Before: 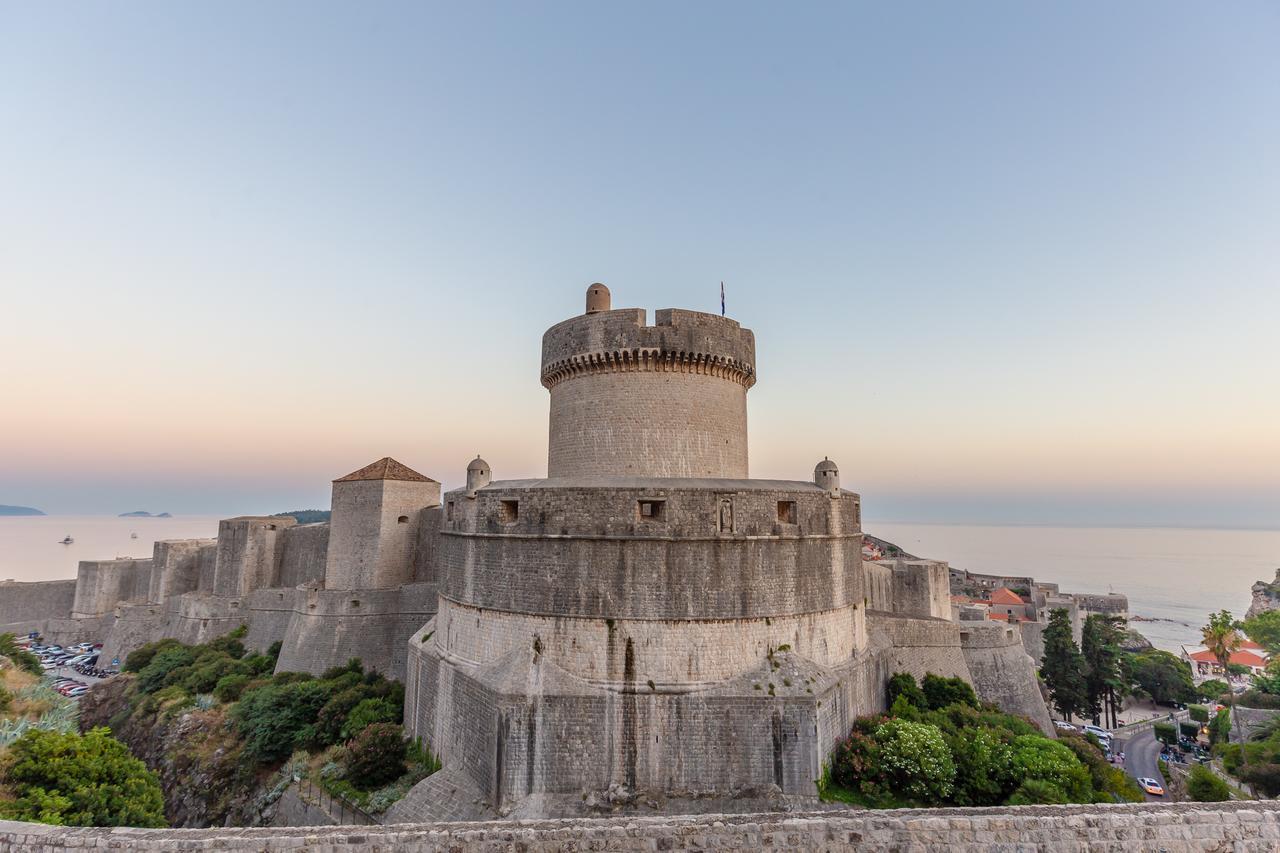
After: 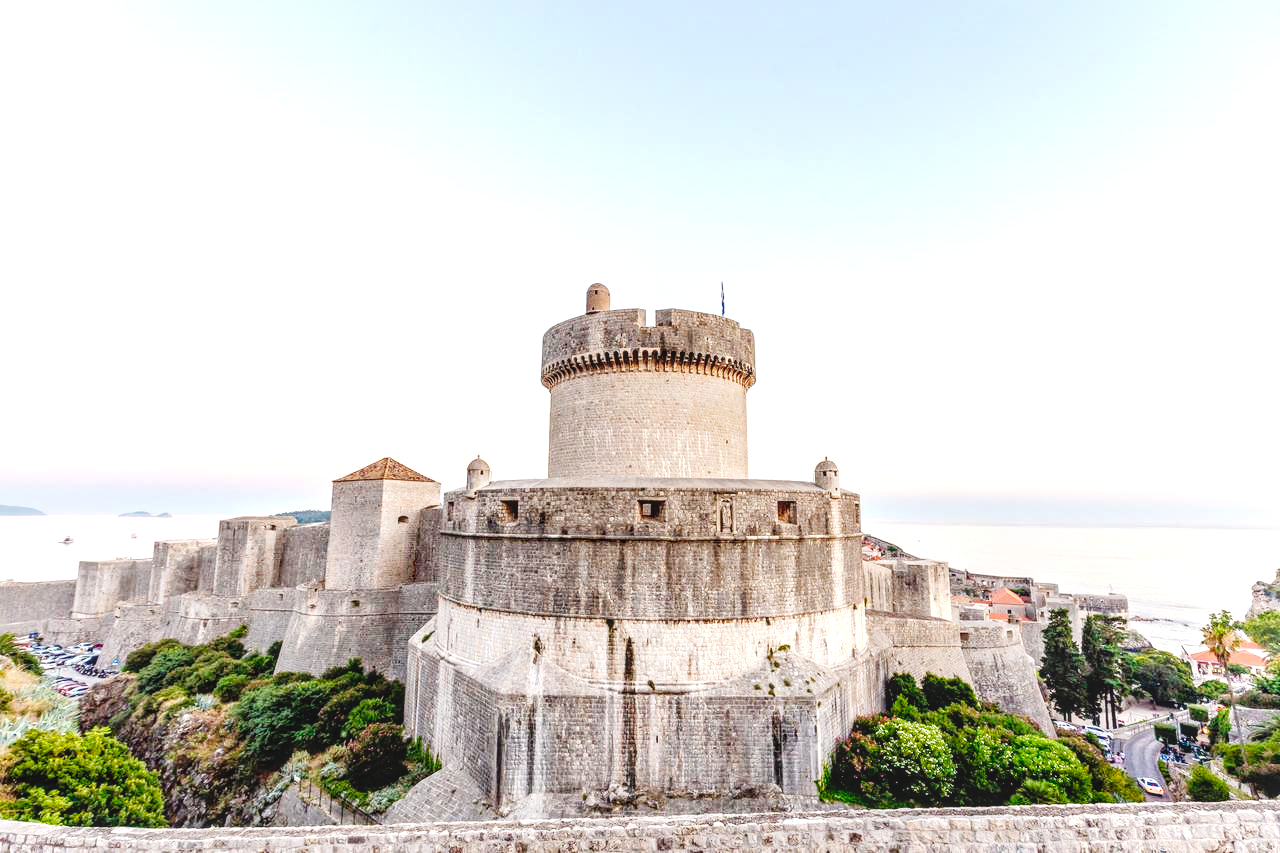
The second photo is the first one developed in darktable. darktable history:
exposure: black level correction 0, exposure 1.1 EV, compensate highlight preservation false
tone curve: curves: ch0 [(0, 0) (0.003, 0.075) (0.011, 0.079) (0.025, 0.079) (0.044, 0.082) (0.069, 0.085) (0.1, 0.089) (0.136, 0.096) (0.177, 0.105) (0.224, 0.14) (0.277, 0.202) (0.335, 0.304) (0.399, 0.417) (0.468, 0.521) (0.543, 0.636) (0.623, 0.726) (0.709, 0.801) (0.801, 0.878) (0.898, 0.927) (1, 1)], preserve colors none
local contrast: detail 130%
